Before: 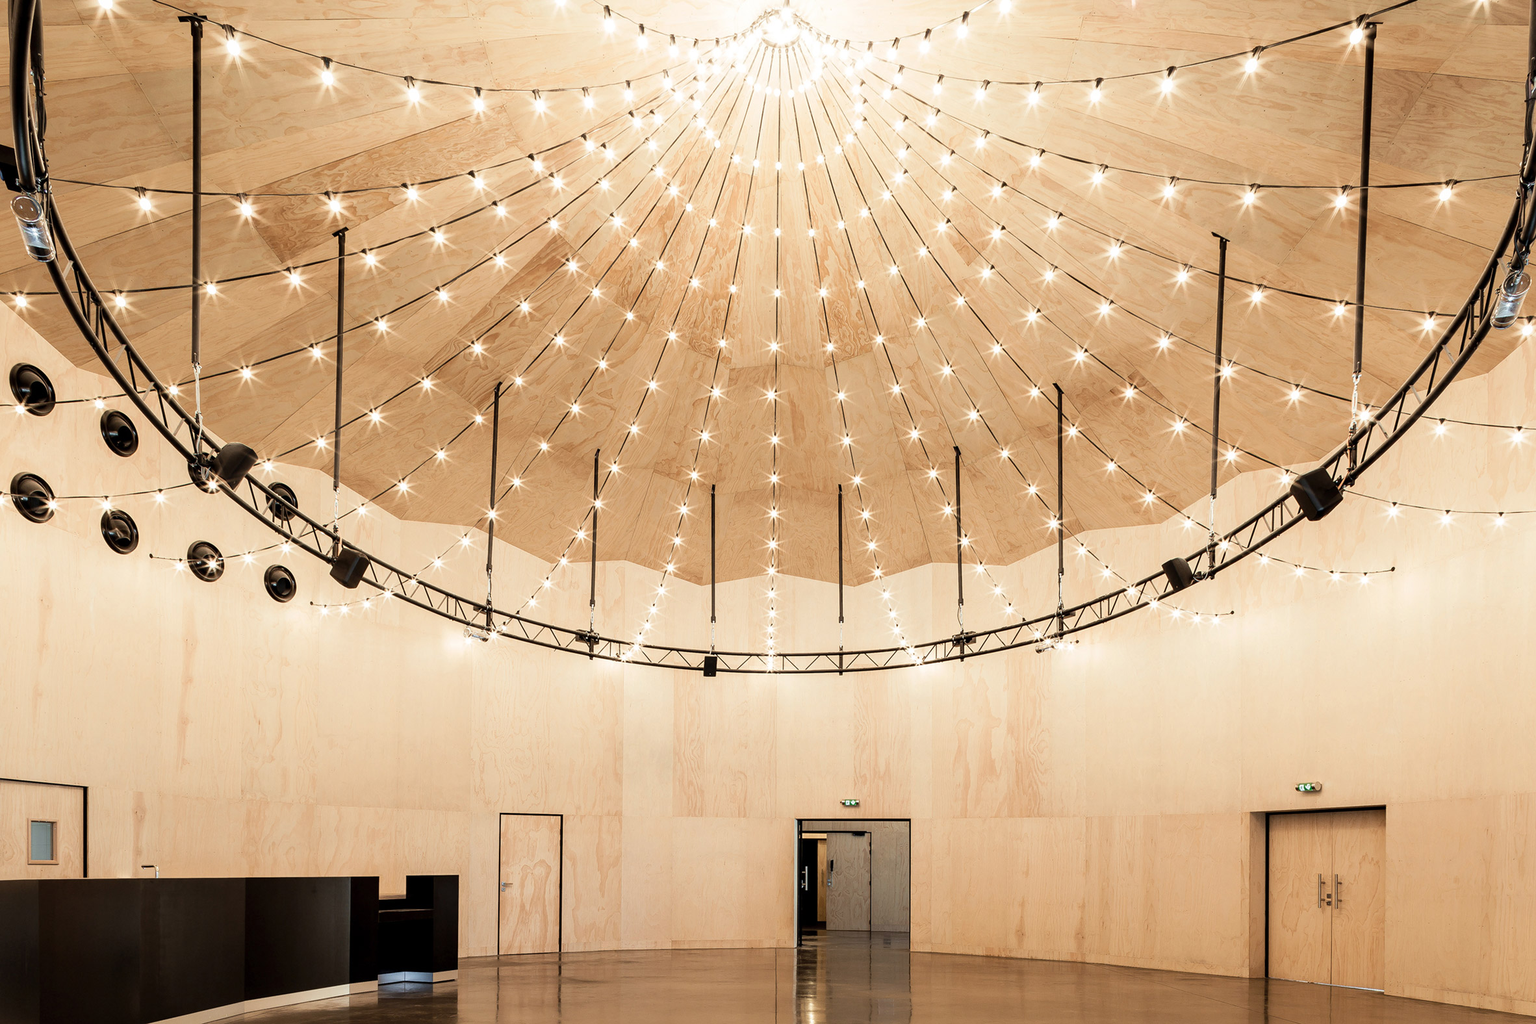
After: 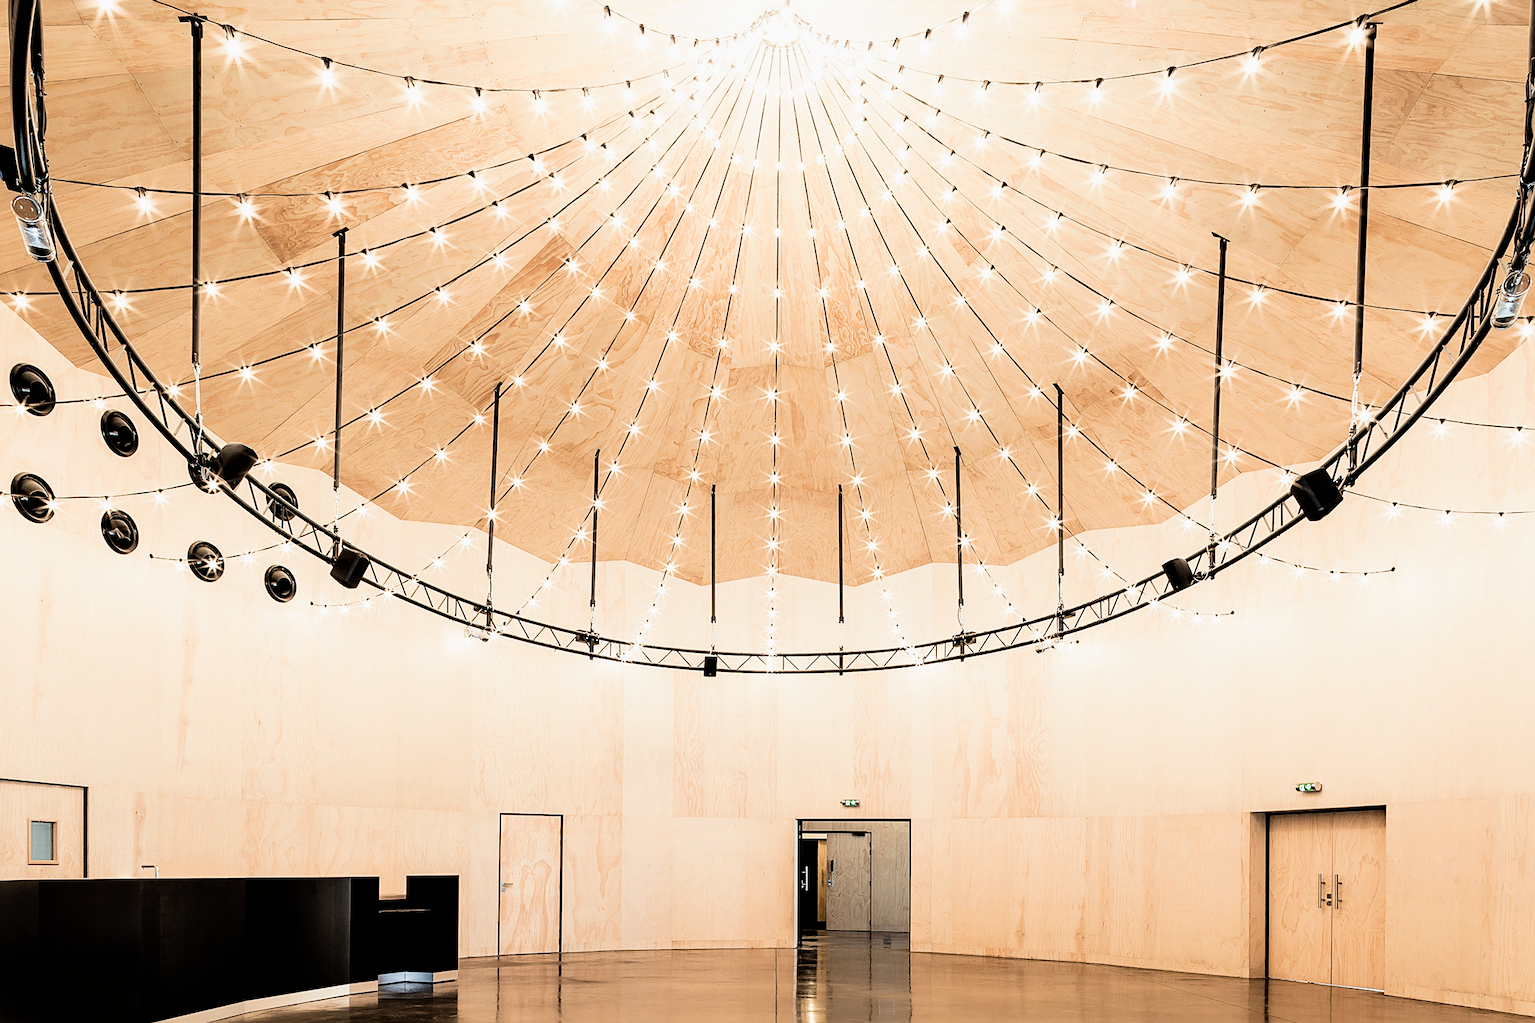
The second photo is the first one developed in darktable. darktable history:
exposure: exposure 0.602 EV, compensate highlight preservation false
sharpen: on, module defaults
filmic rgb: black relative exposure -5.11 EV, white relative exposure 3.54 EV, threshold 5.97 EV, hardness 3.19, contrast 1.298, highlights saturation mix -49.41%, enable highlight reconstruction true
